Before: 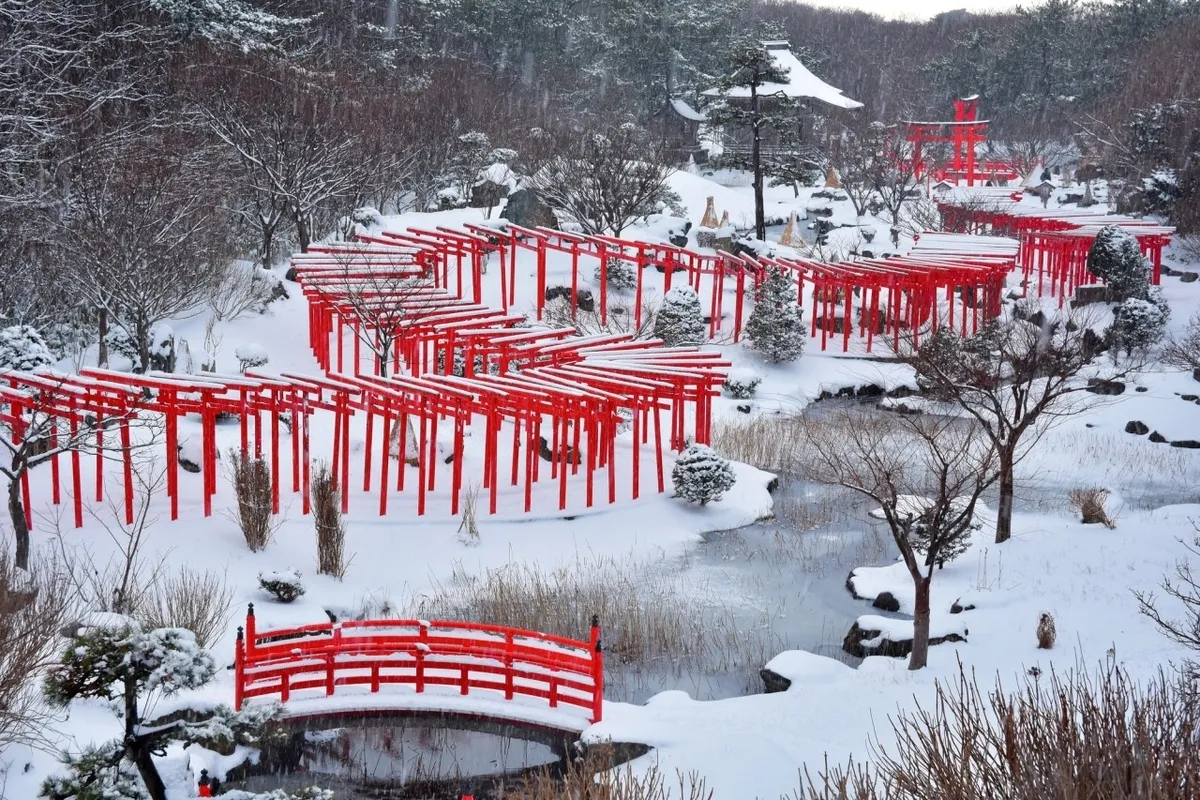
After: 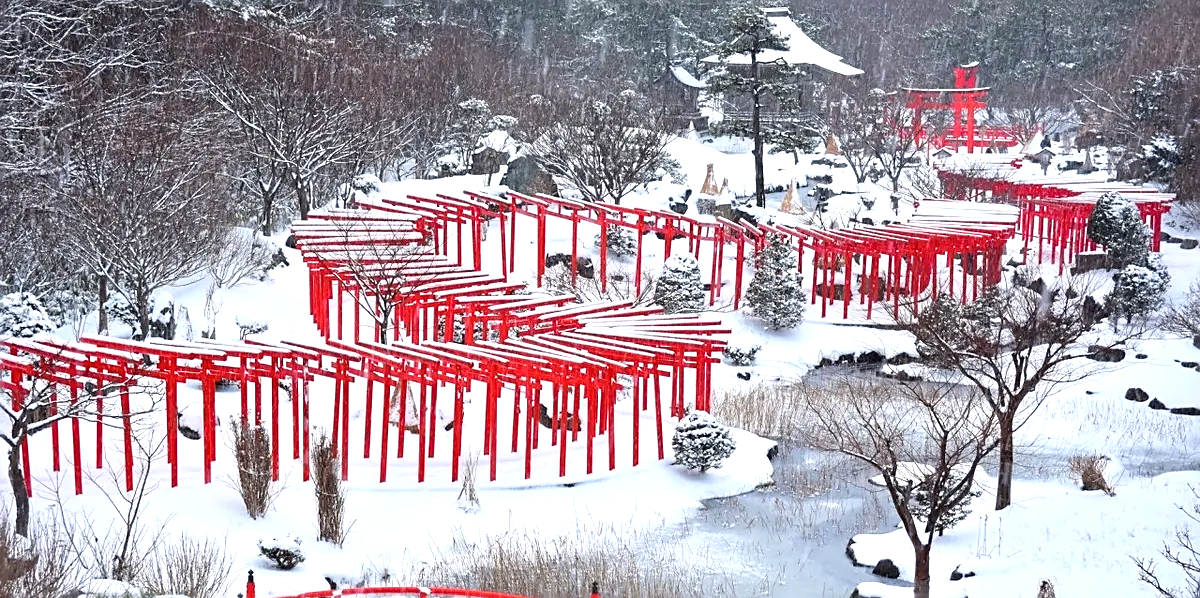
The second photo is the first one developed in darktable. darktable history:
crop: top 4.181%, bottom 20.944%
exposure: black level correction 0, exposure 0.701 EV, compensate highlight preservation false
sharpen: on, module defaults
